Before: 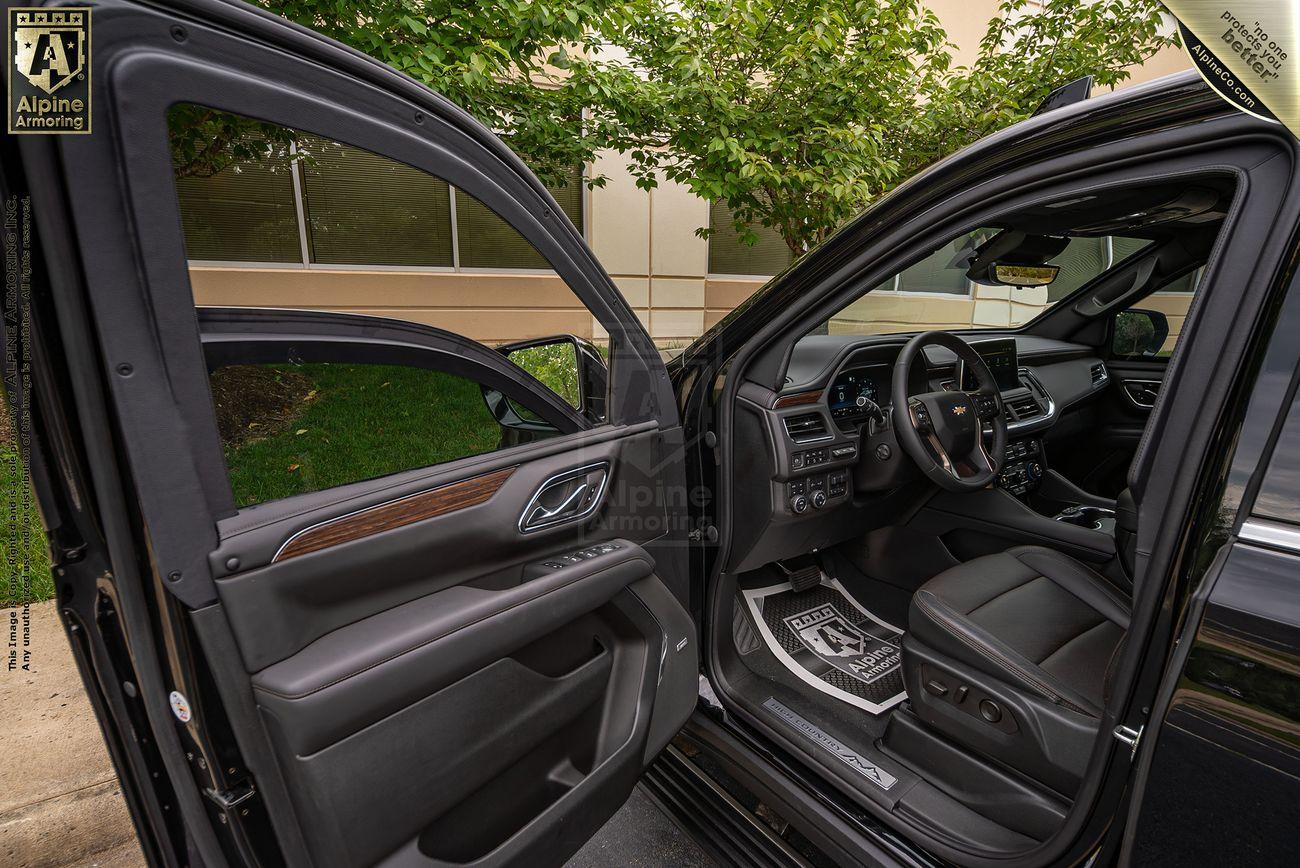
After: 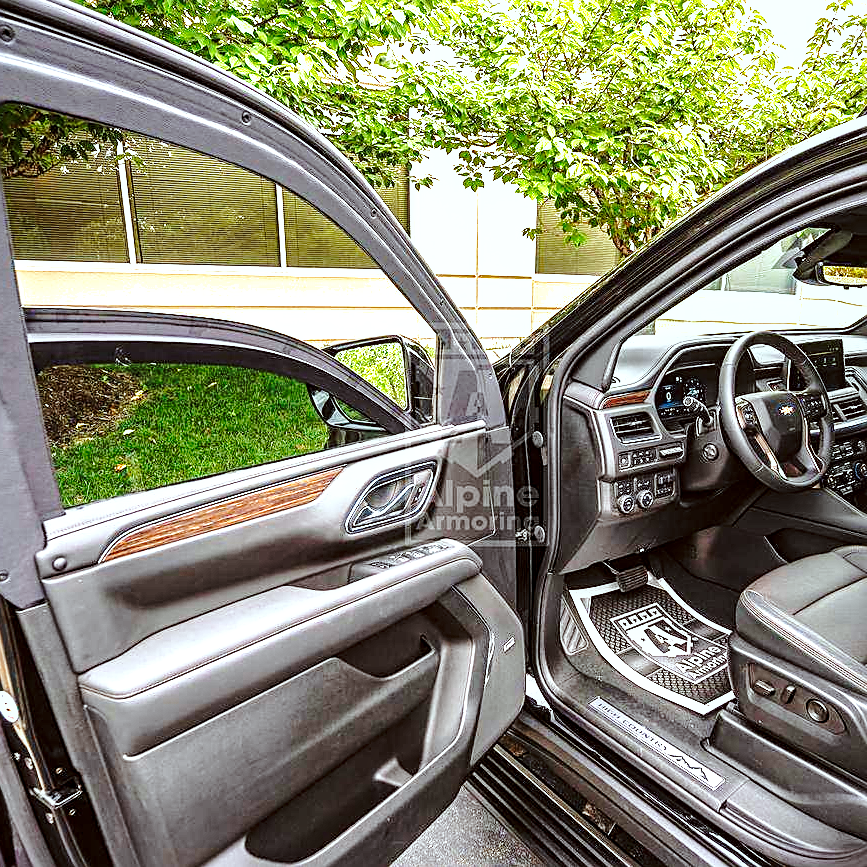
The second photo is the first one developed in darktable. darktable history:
color correction: highlights a* -4.99, highlights b* -3.88, shadows a* 3.96, shadows b* 4.4
sharpen: on, module defaults
shadows and highlights: on, module defaults
local contrast: highlights 82%, shadows 80%
crop and rotate: left 13.381%, right 19.89%
exposure: black level correction 0, exposure 1.2 EV, compensate highlight preservation false
base curve: curves: ch0 [(0, 0) (0.036, 0.037) (0.121, 0.228) (0.46, 0.76) (0.859, 0.983) (1, 1)], preserve colors none
tone equalizer: -8 EV -1.11 EV, -7 EV -1.05 EV, -6 EV -0.845 EV, -5 EV -0.606 EV, -3 EV 0.608 EV, -2 EV 0.884 EV, -1 EV 0.996 EV, +0 EV 1.06 EV
